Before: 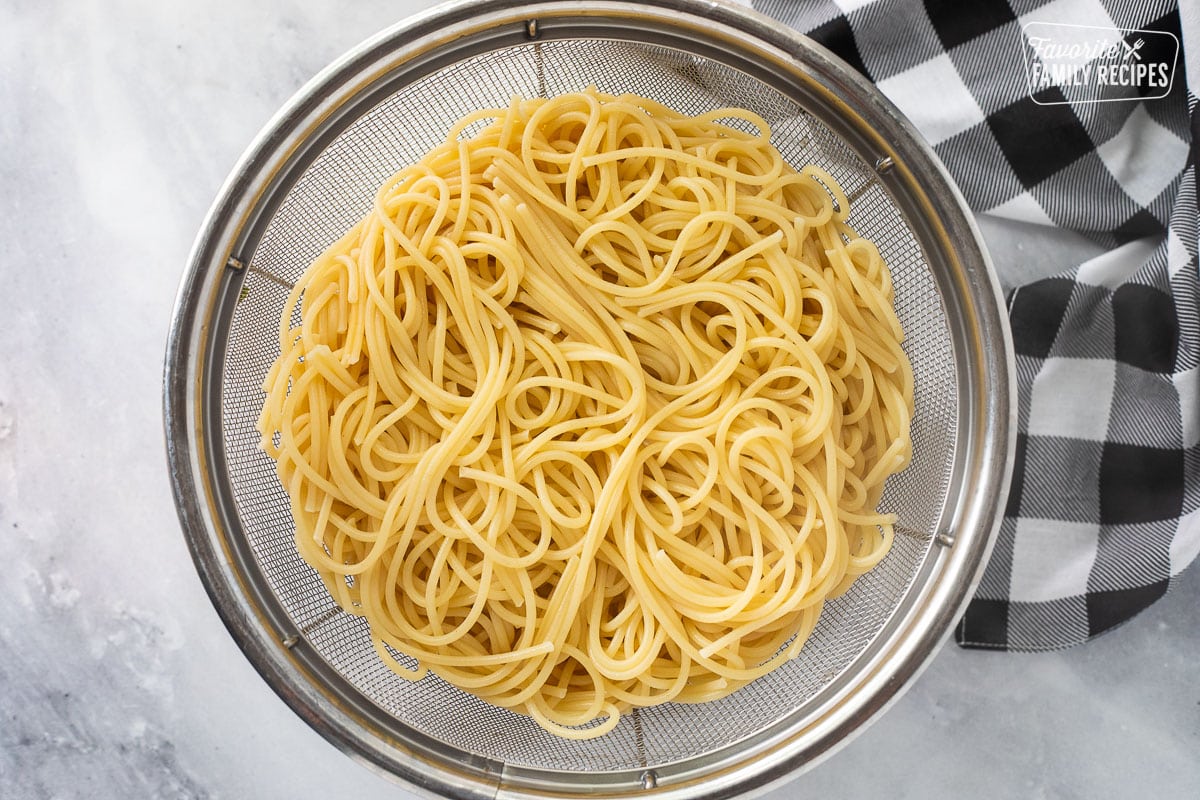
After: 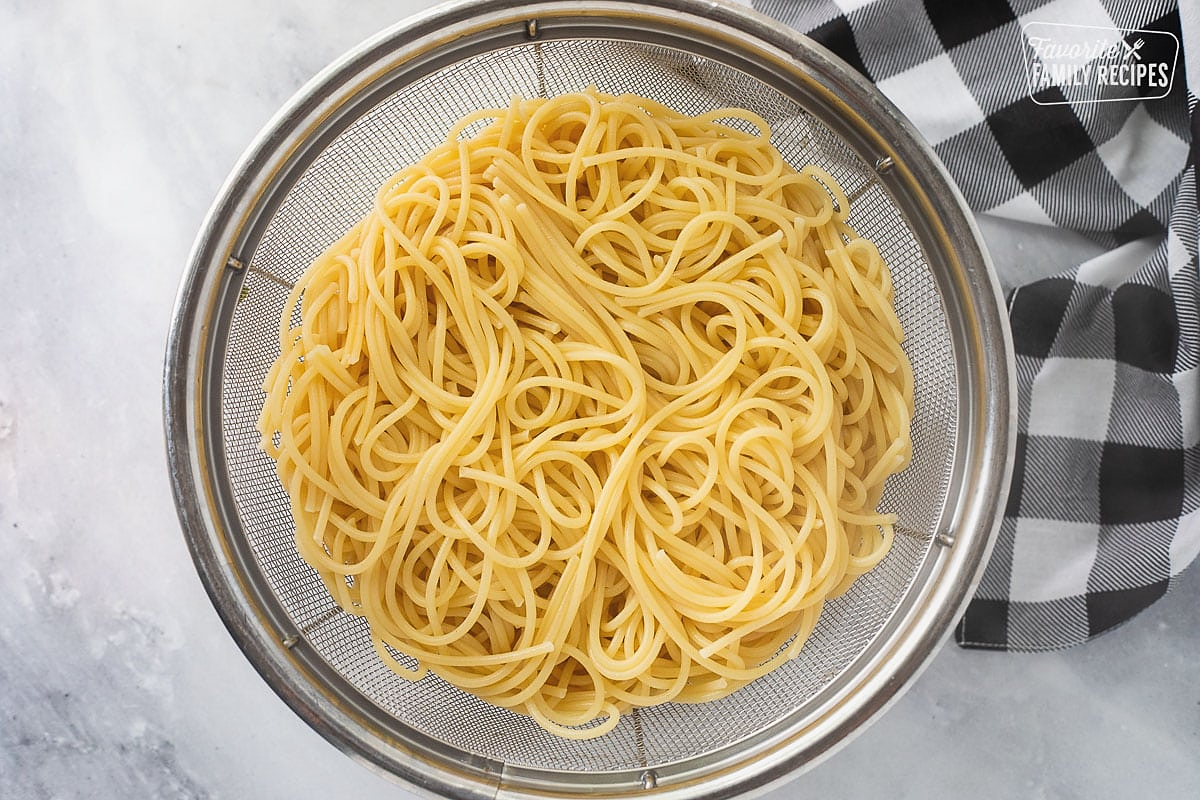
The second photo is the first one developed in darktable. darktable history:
sharpen: radius 0.969, amount 0.604
contrast equalizer: octaves 7, y [[0.6 ×6], [0.55 ×6], [0 ×6], [0 ×6], [0 ×6]], mix -0.3
